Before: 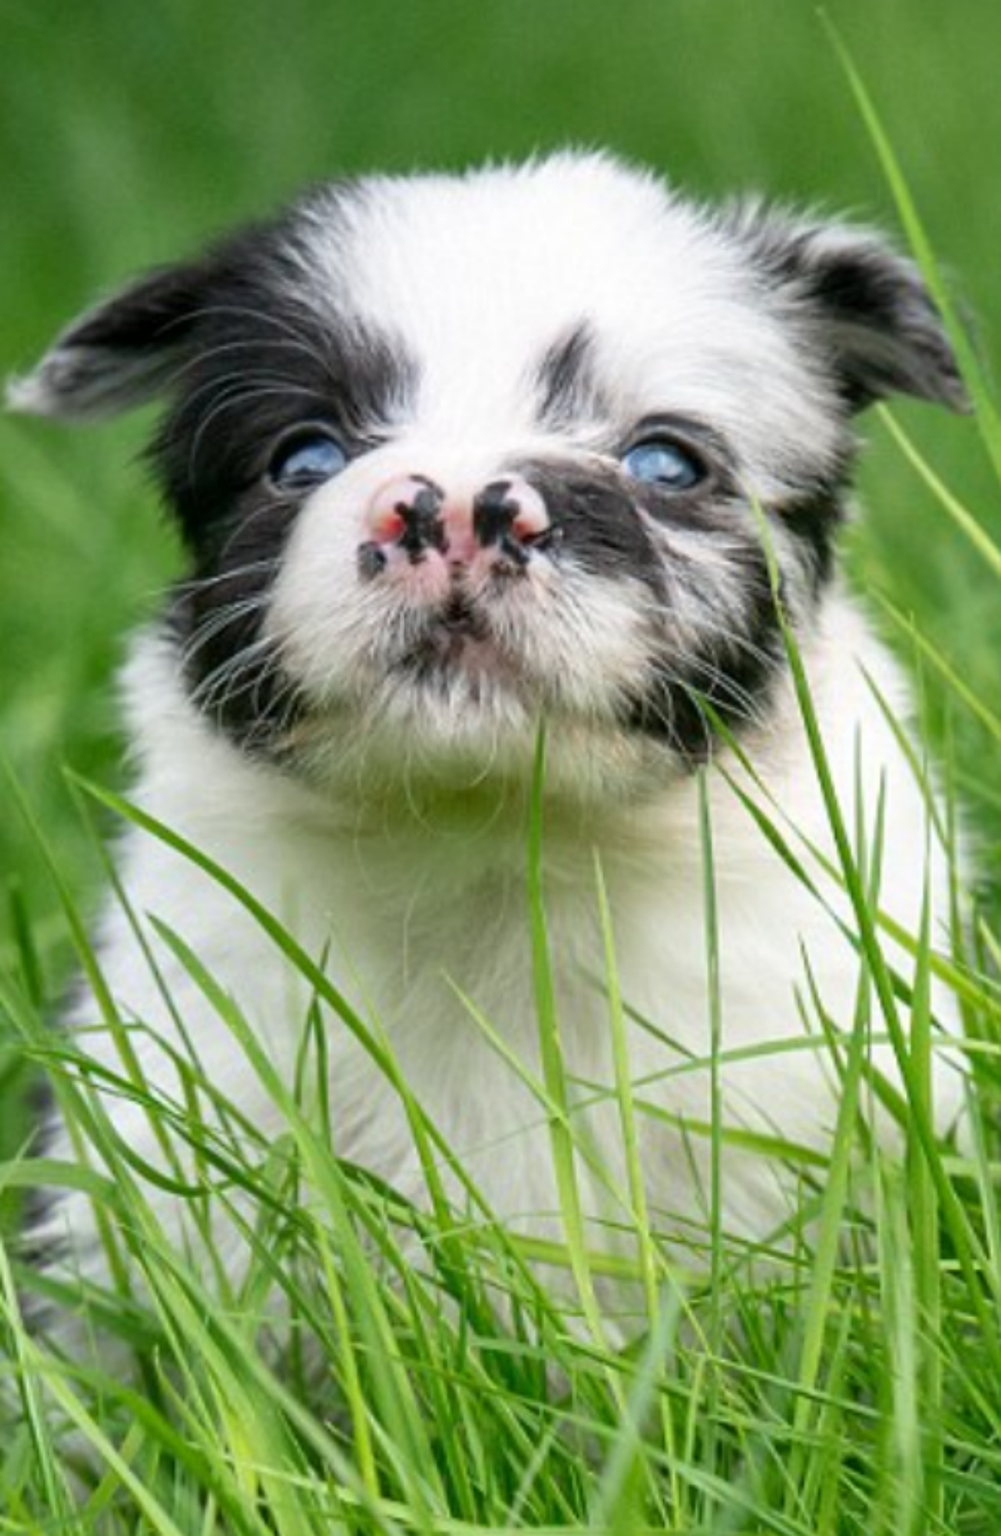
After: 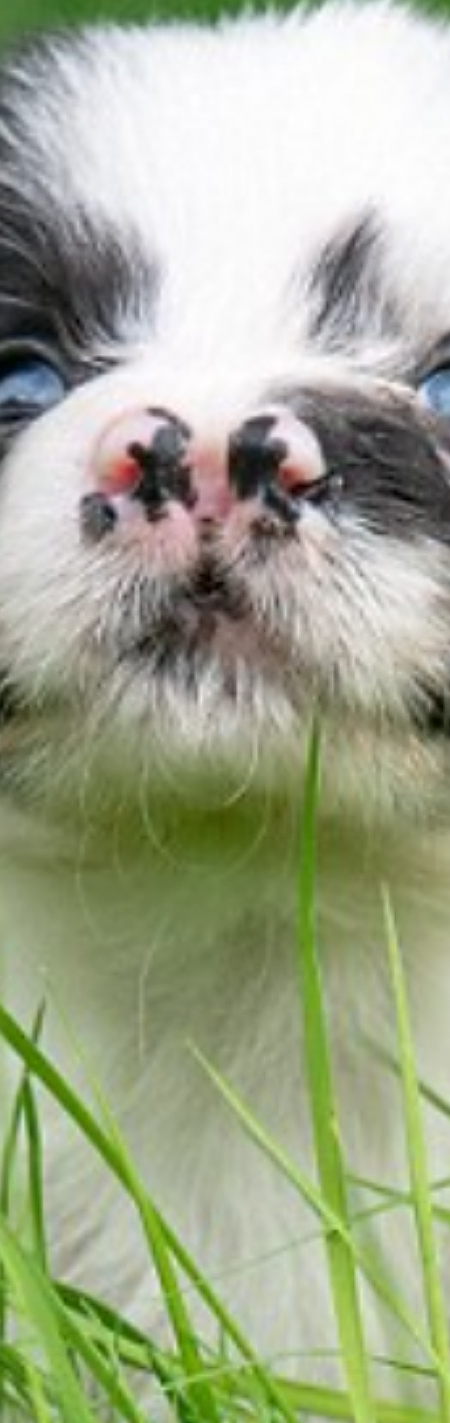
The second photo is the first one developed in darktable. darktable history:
sharpen: on, module defaults
crop and rotate: left 29.476%, top 10.214%, right 35.32%, bottom 17.333%
